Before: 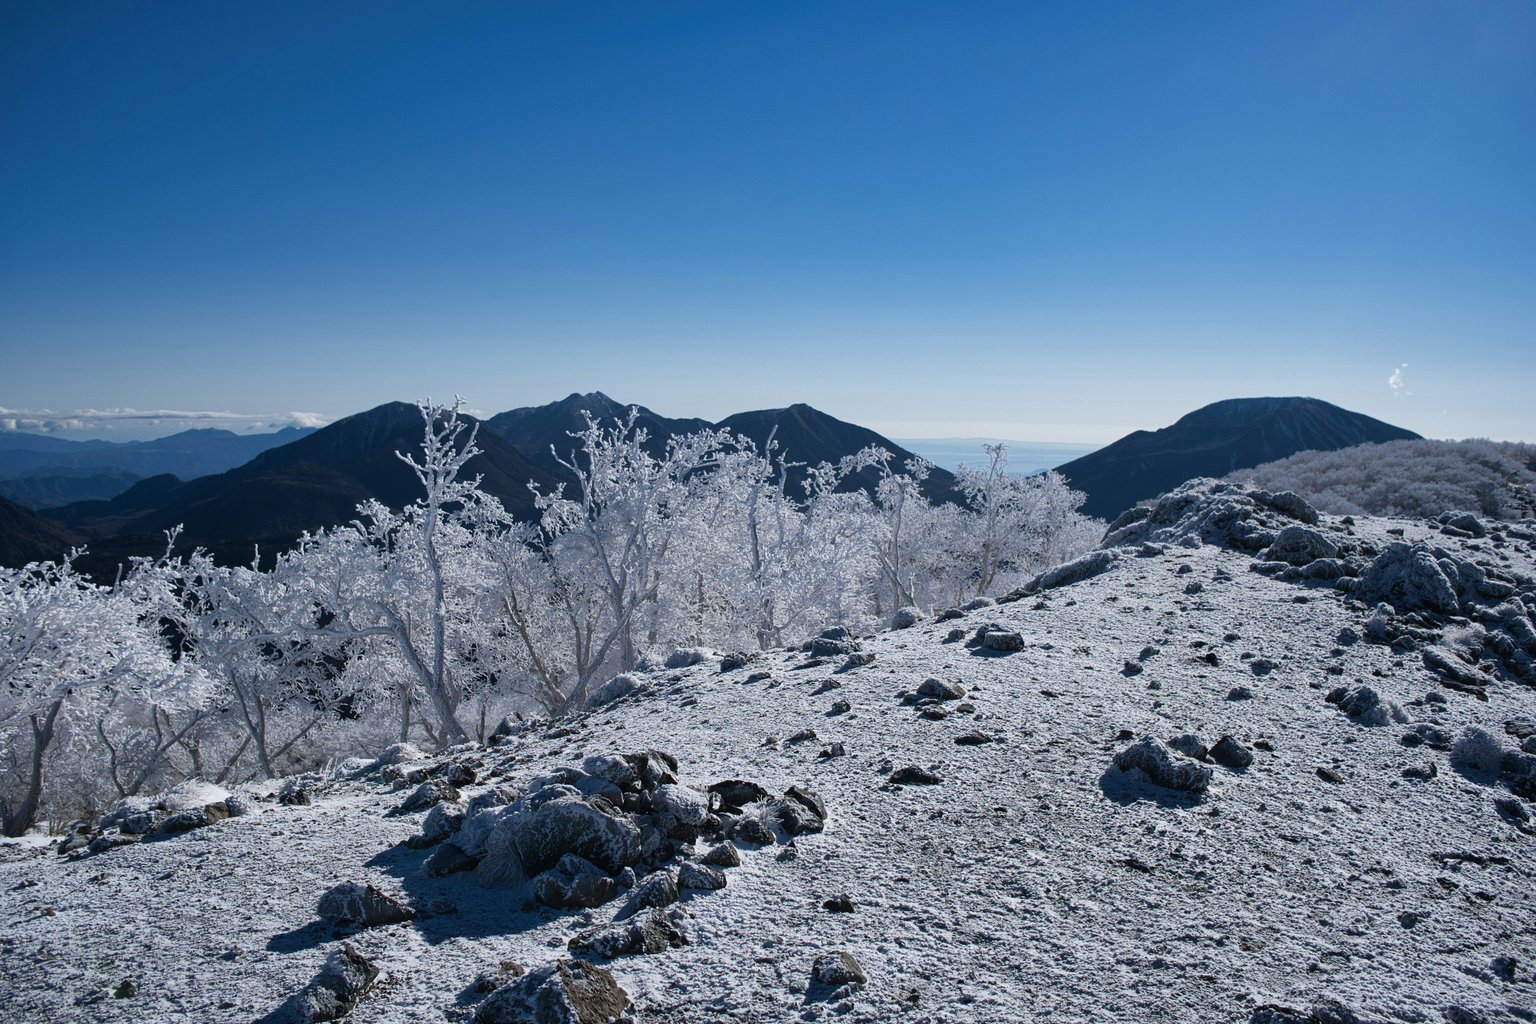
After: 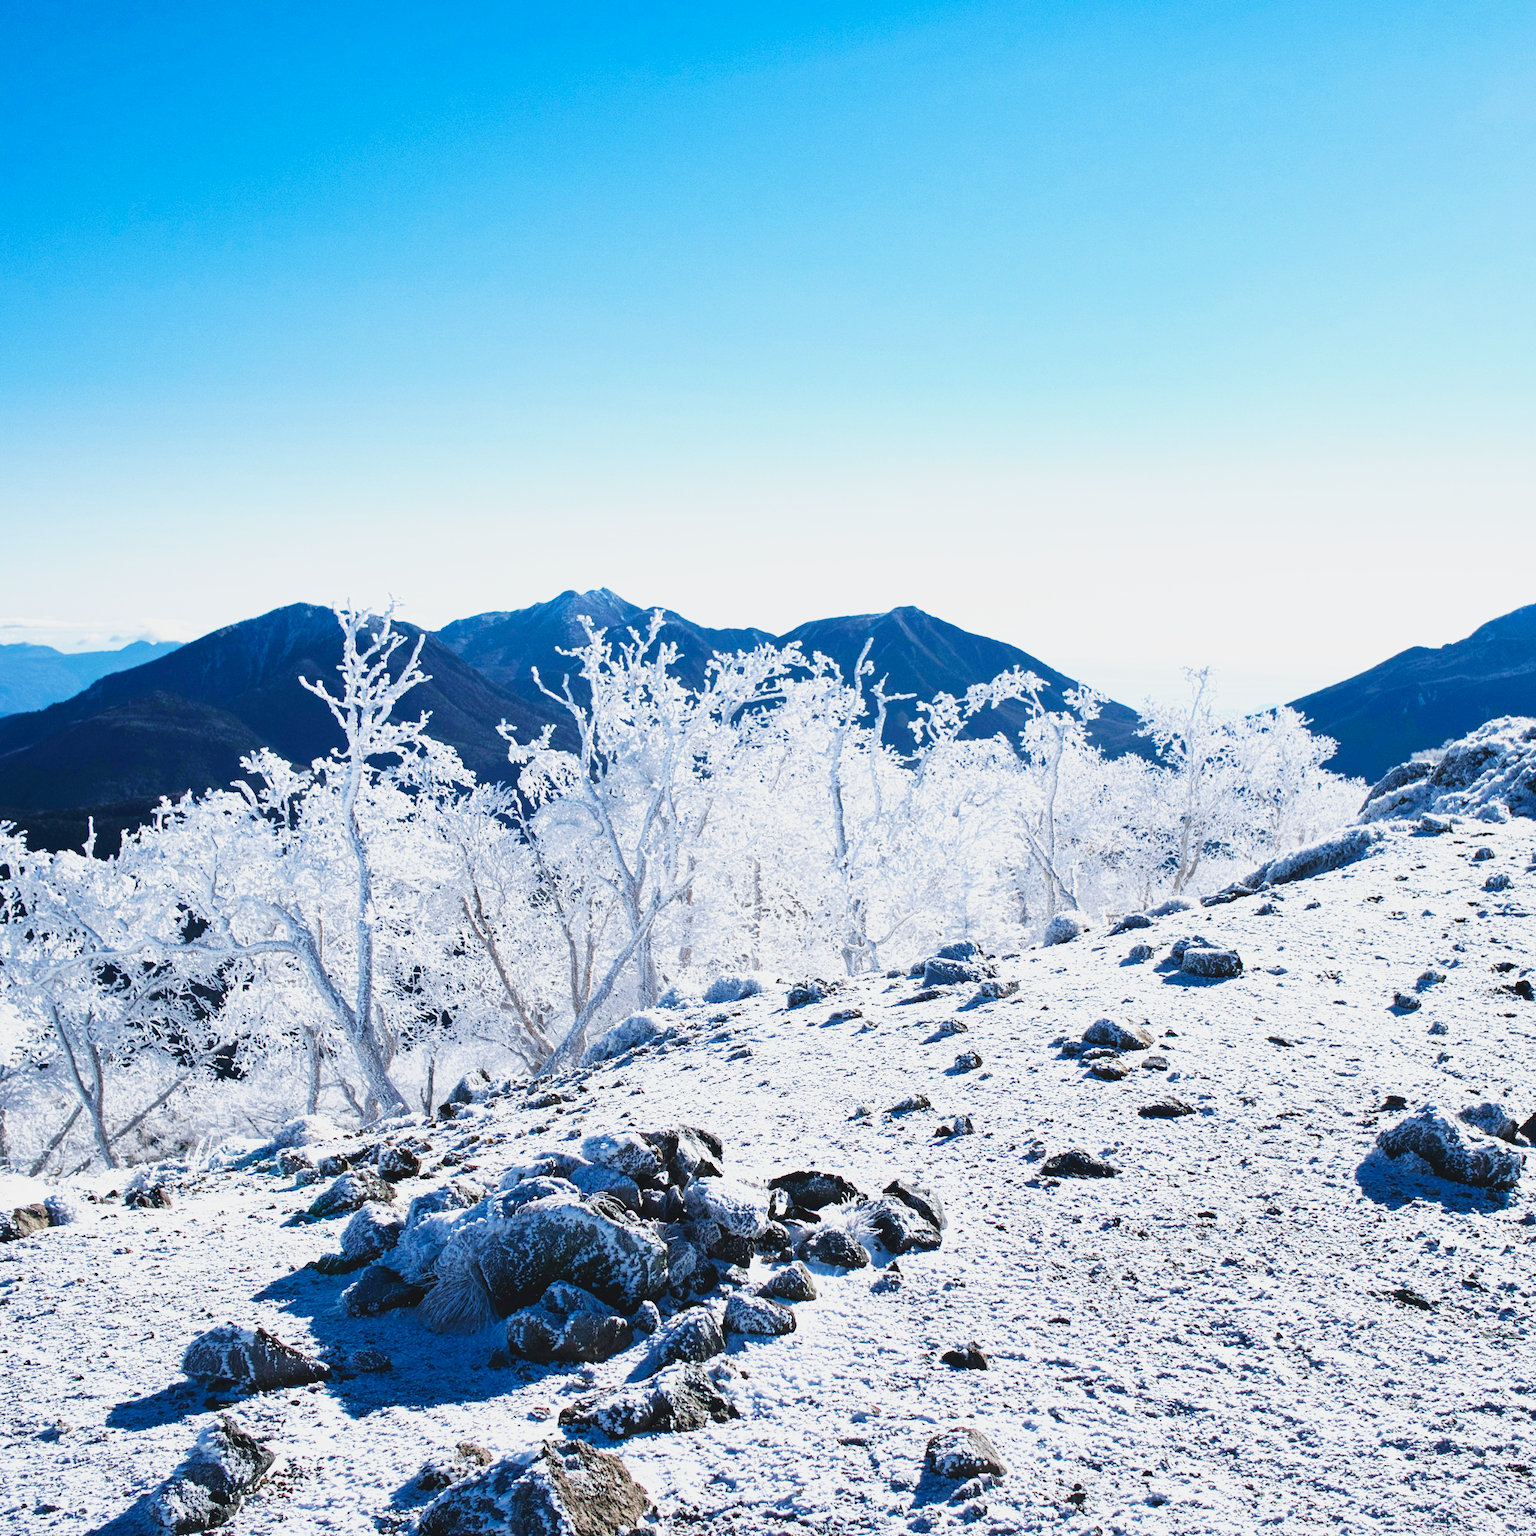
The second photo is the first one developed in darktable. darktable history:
base curve: curves: ch0 [(0, 0) (0.007, 0.004) (0.027, 0.03) (0.046, 0.07) (0.207, 0.54) (0.442, 0.872) (0.673, 0.972) (1, 1)], preserve colors none
crop and rotate: left 12.779%, right 20.564%
contrast brightness saturation: contrast -0.105
exposure: black level correction 0, exposure 0.693 EV, compensate highlight preservation false
